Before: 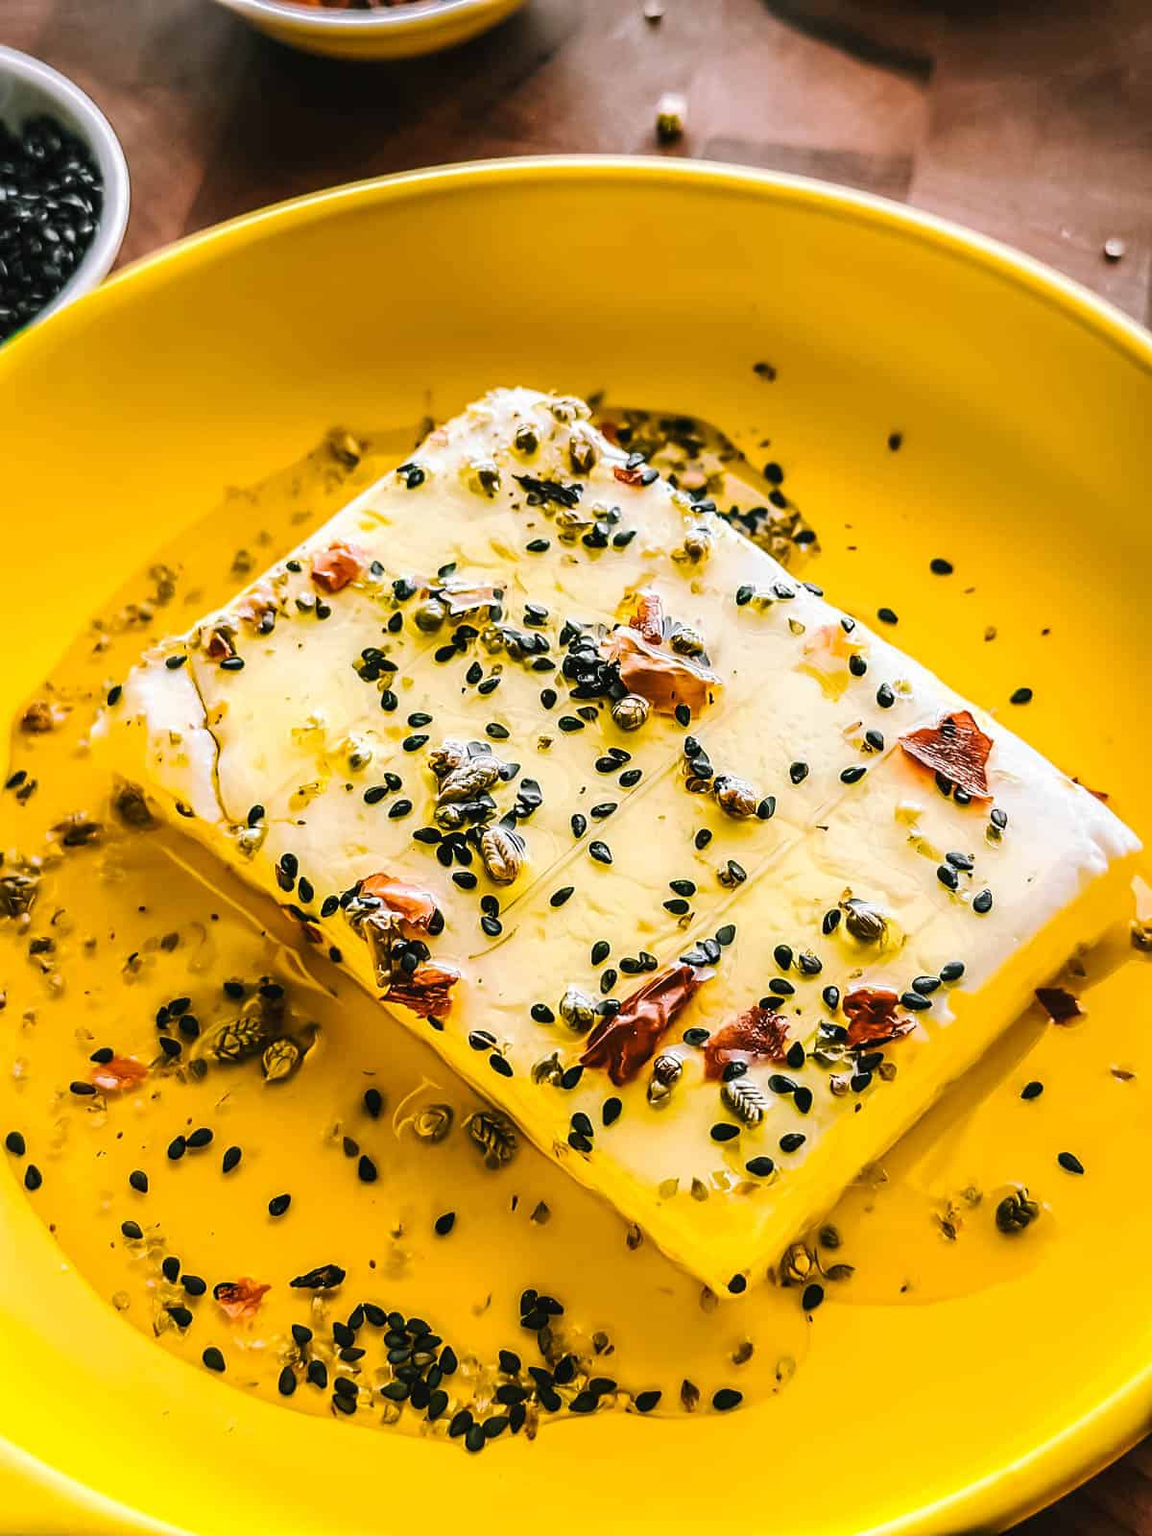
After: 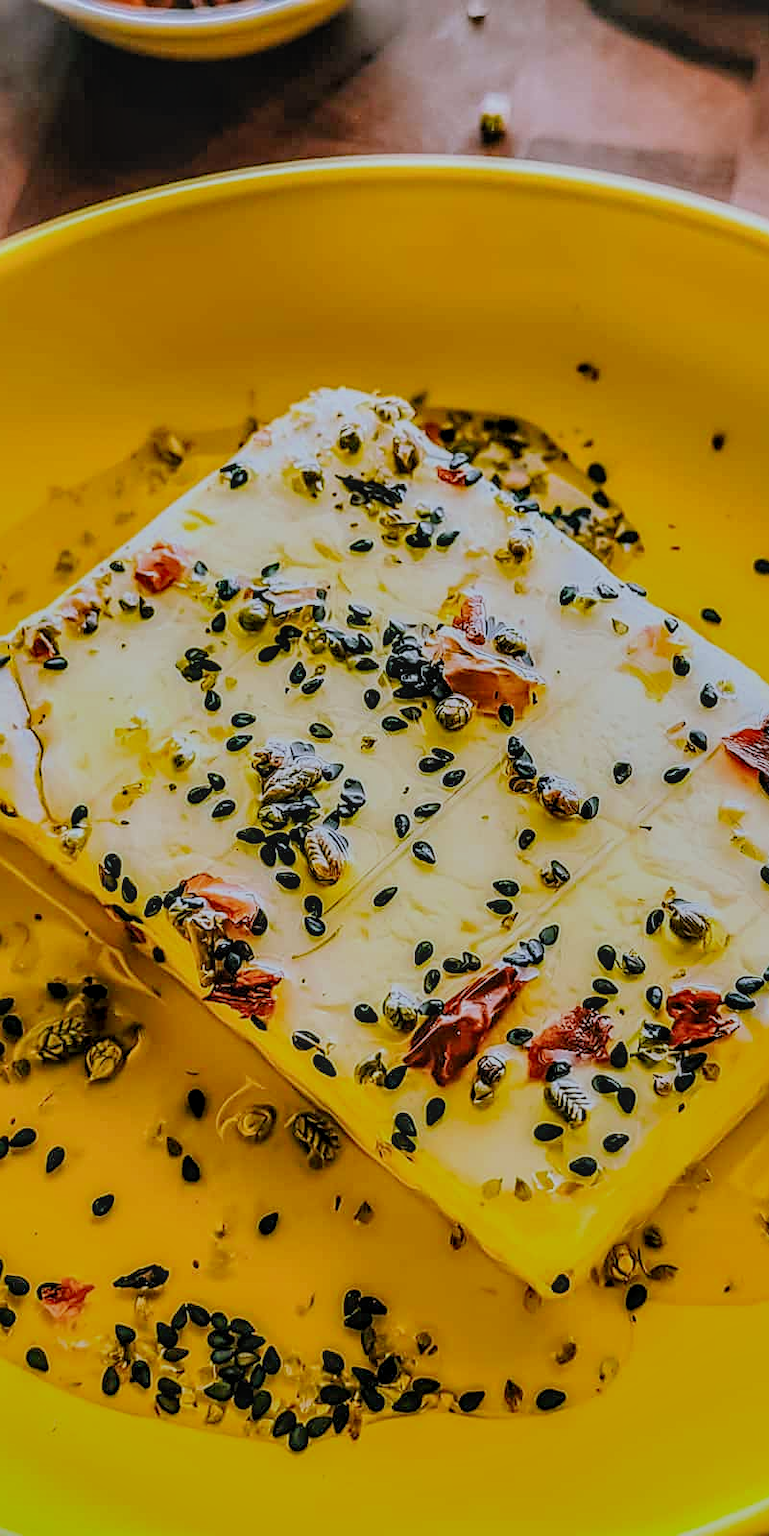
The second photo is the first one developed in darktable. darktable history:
crop: left 15.414%, right 17.746%
shadows and highlights: soften with gaussian
filmic rgb: black relative exposure -8.76 EV, white relative exposure 4.98 EV, target black luminance 0%, hardness 3.79, latitude 65.5%, contrast 0.832, shadows ↔ highlights balance 19.76%
contrast brightness saturation: contrast -0.198, saturation 0.187
sharpen: on, module defaults
local contrast: highlights 24%, detail 150%
color calibration: x 0.367, y 0.376, temperature 4353.97 K
